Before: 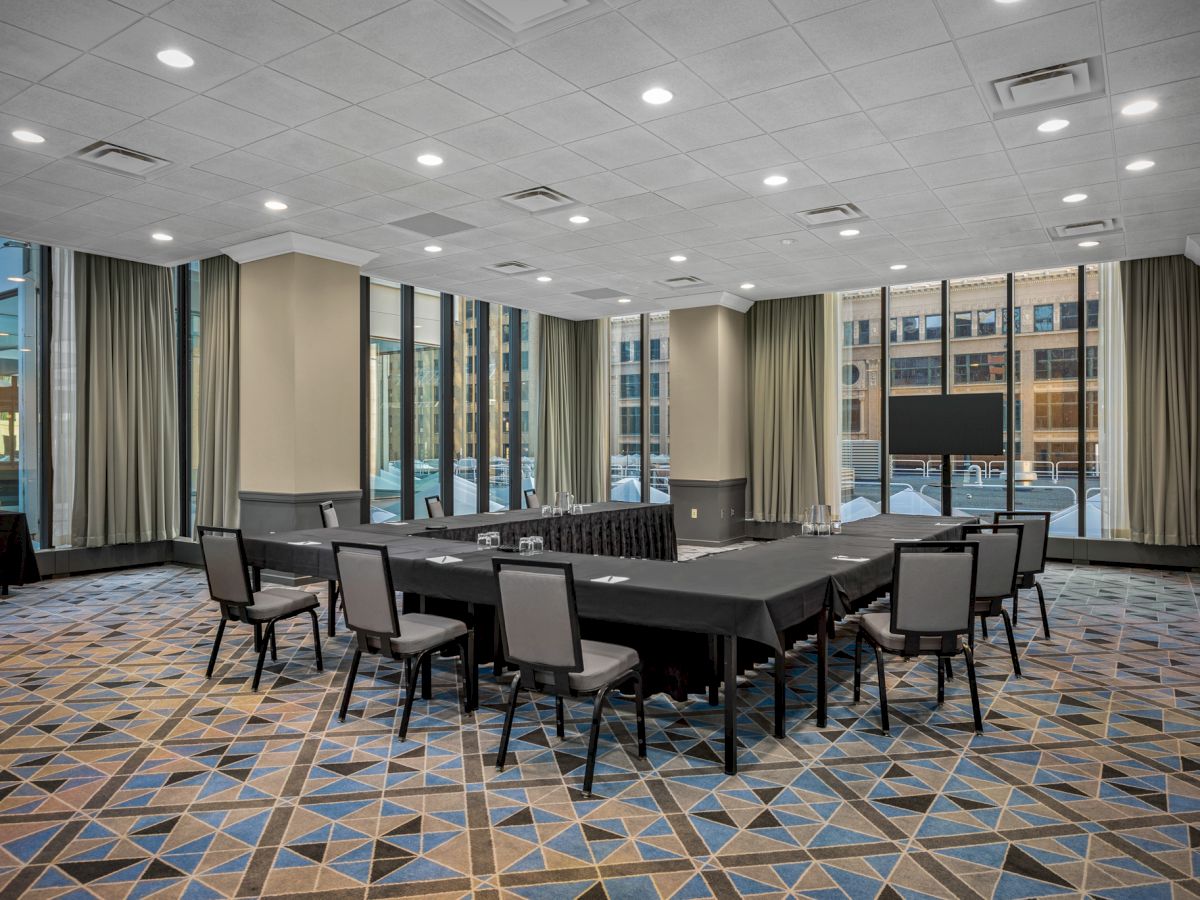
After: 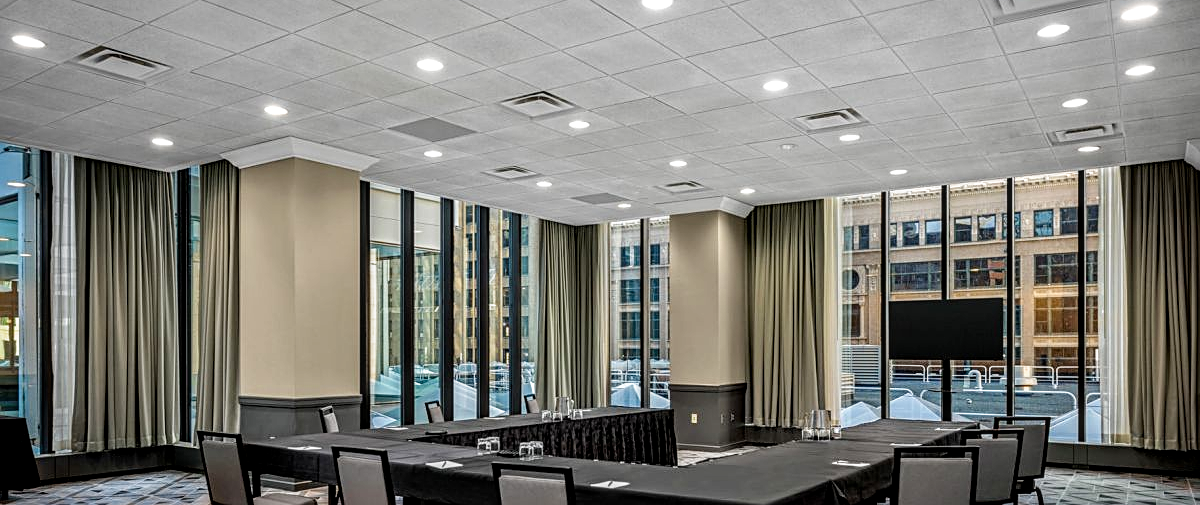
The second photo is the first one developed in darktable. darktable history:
filmic rgb: black relative exposure -8.7 EV, white relative exposure 2.7 EV, threshold 3 EV, target black luminance 0%, hardness 6.25, latitude 75%, contrast 1.325, highlights saturation mix -5%, preserve chrominance no, color science v5 (2021), iterations of high-quality reconstruction 0, enable highlight reconstruction true
local contrast: on, module defaults
crop and rotate: top 10.605%, bottom 33.274%
exposure: exposure -0.048 EV, compensate highlight preservation false
sharpen: on, module defaults
